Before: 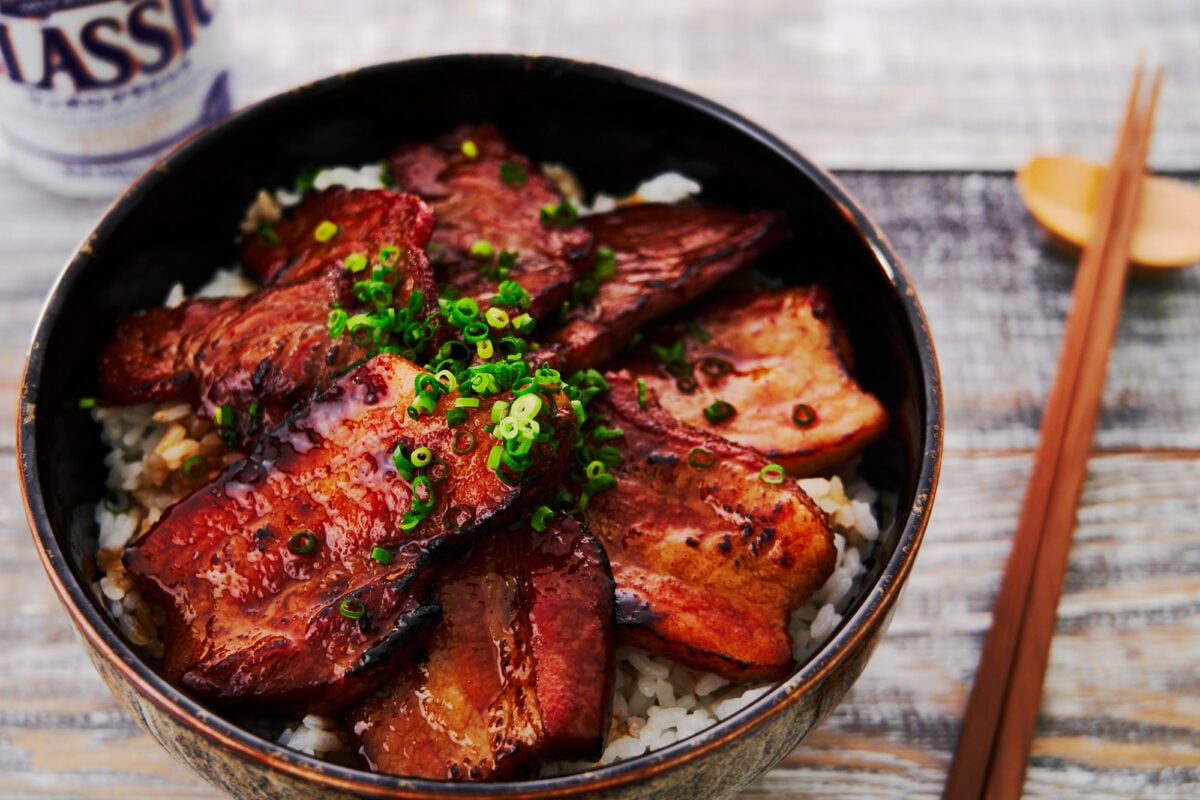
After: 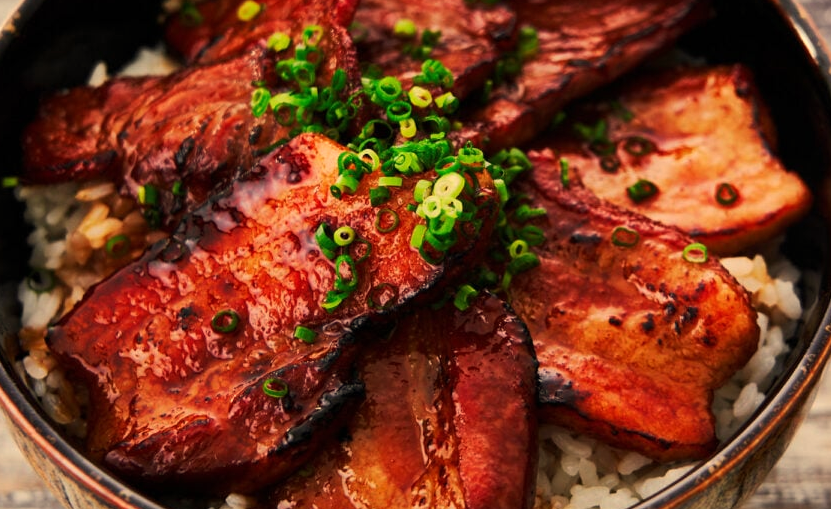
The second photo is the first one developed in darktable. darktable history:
white balance: red 1.123, blue 0.83
crop: left 6.488%, top 27.668%, right 24.183%, bottom 8.656%
